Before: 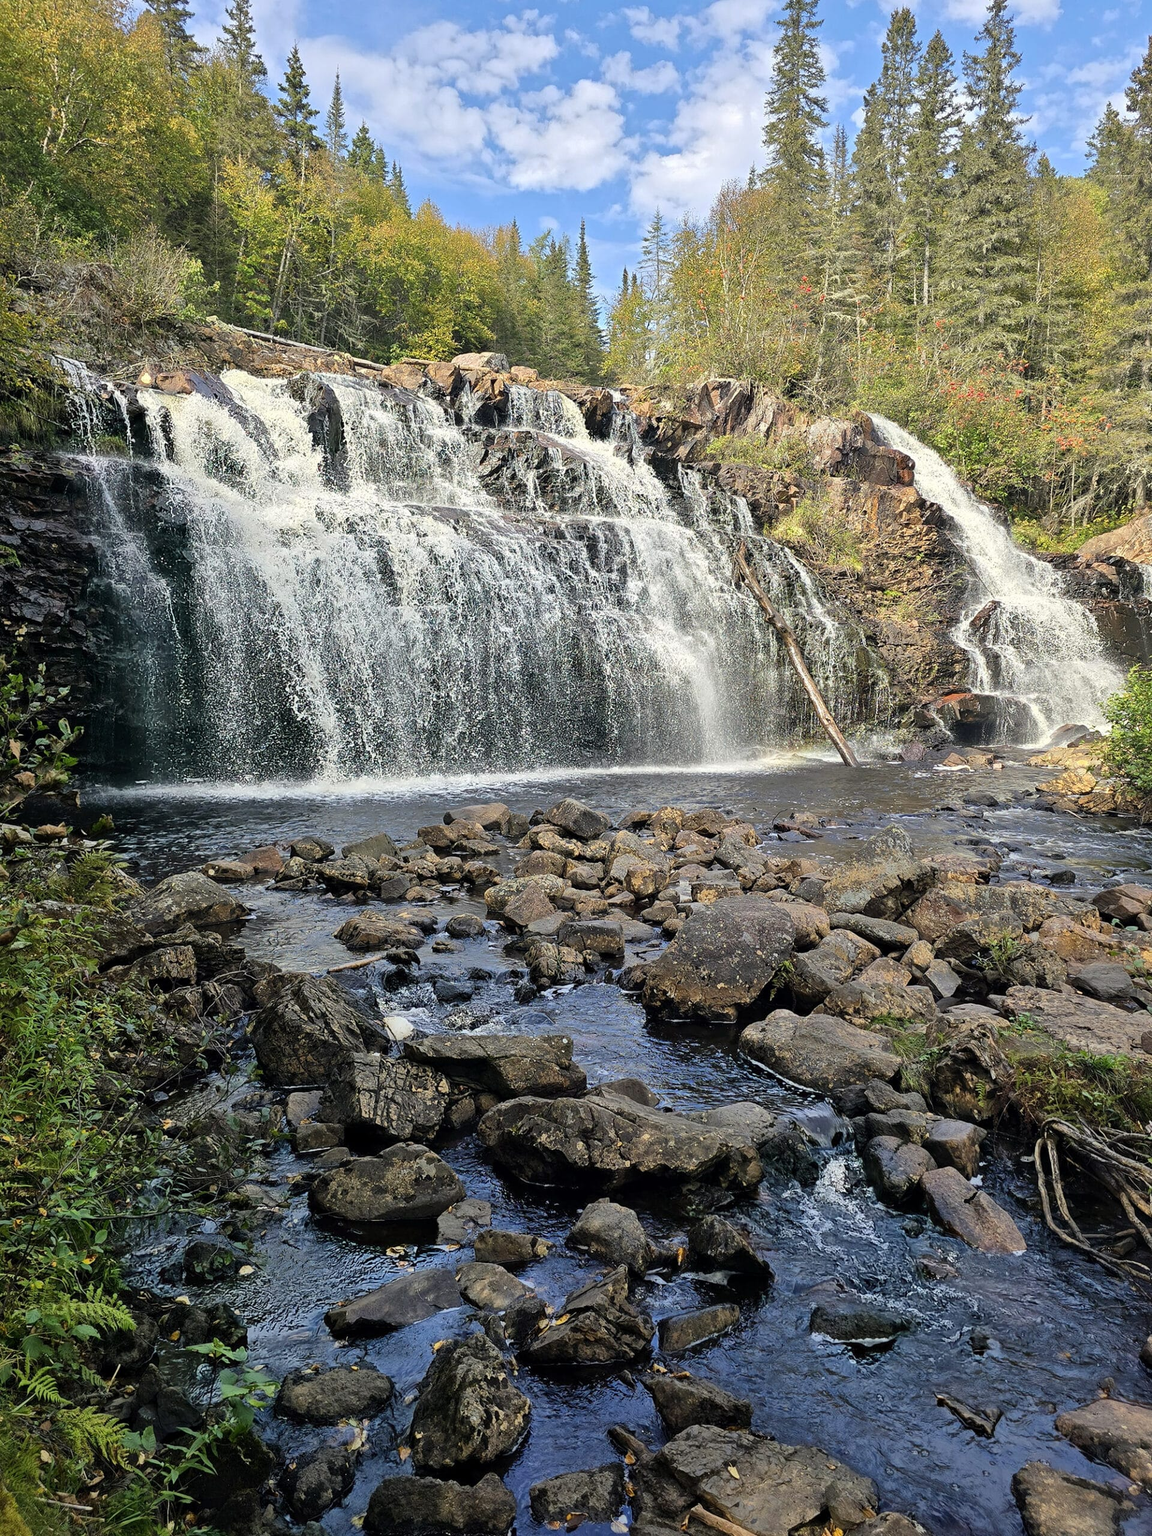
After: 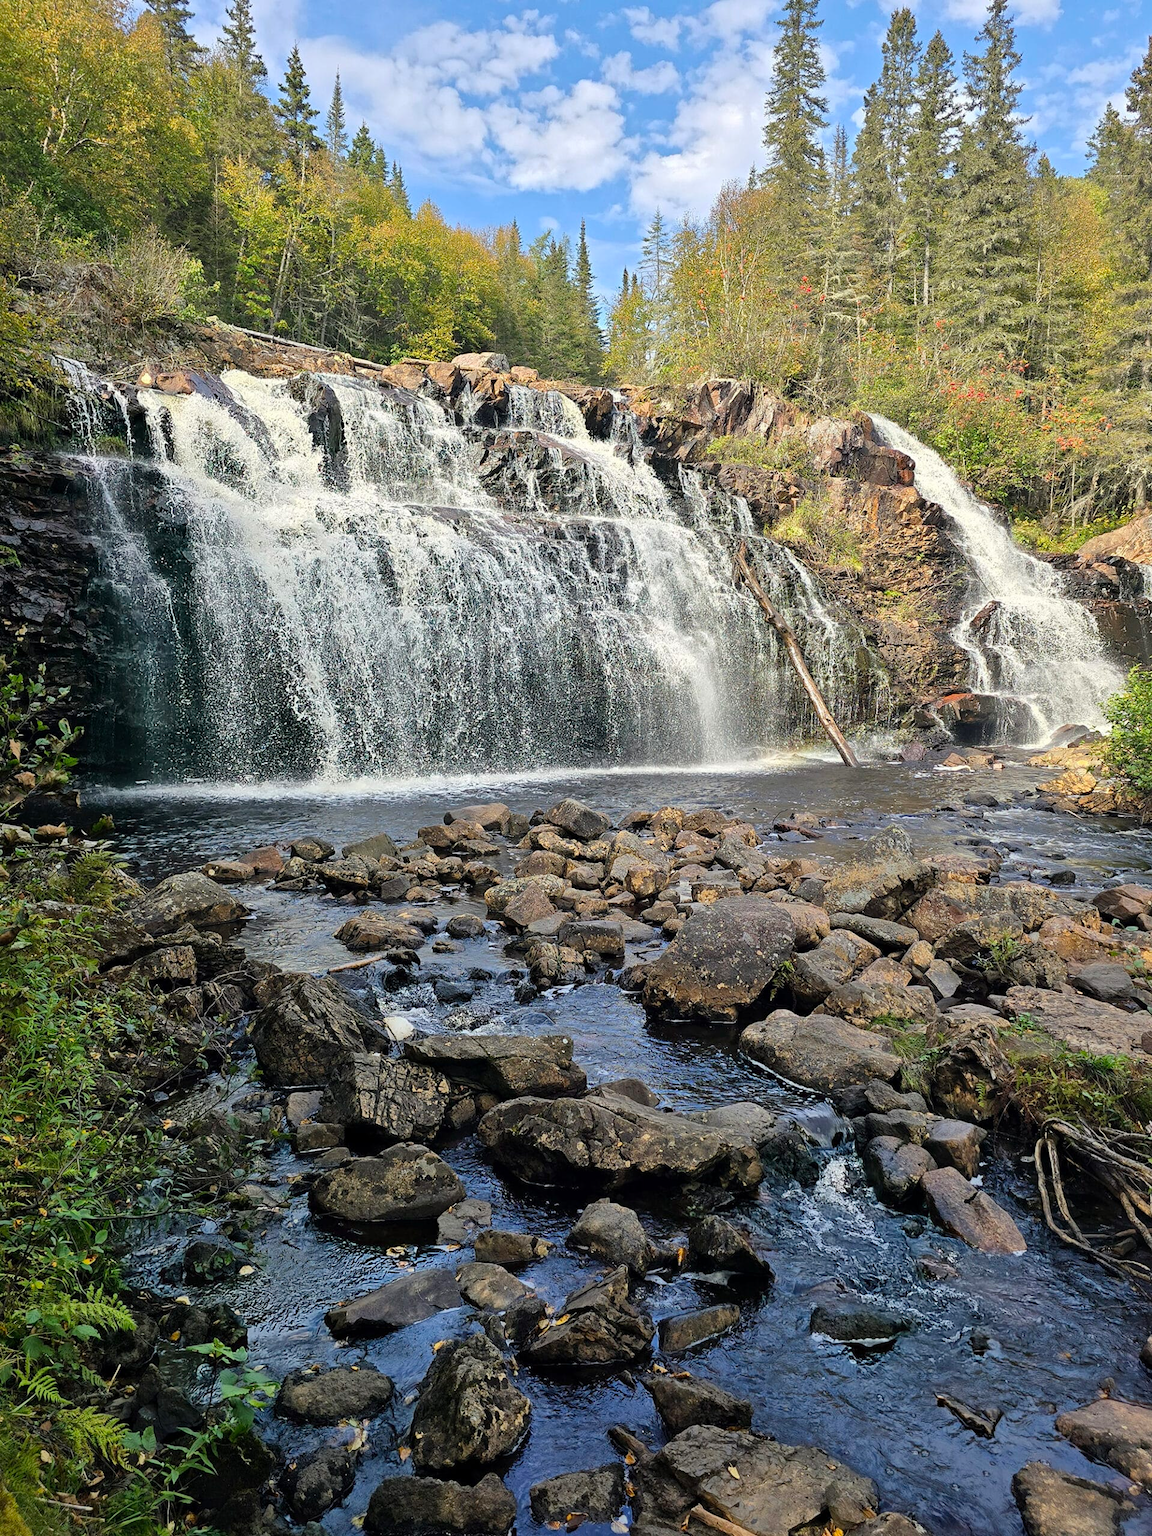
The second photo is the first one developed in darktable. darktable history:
tone curve: curves: ch0 [(0, 0) (0.584, 0.595) (1, 1)], preserve colors none
